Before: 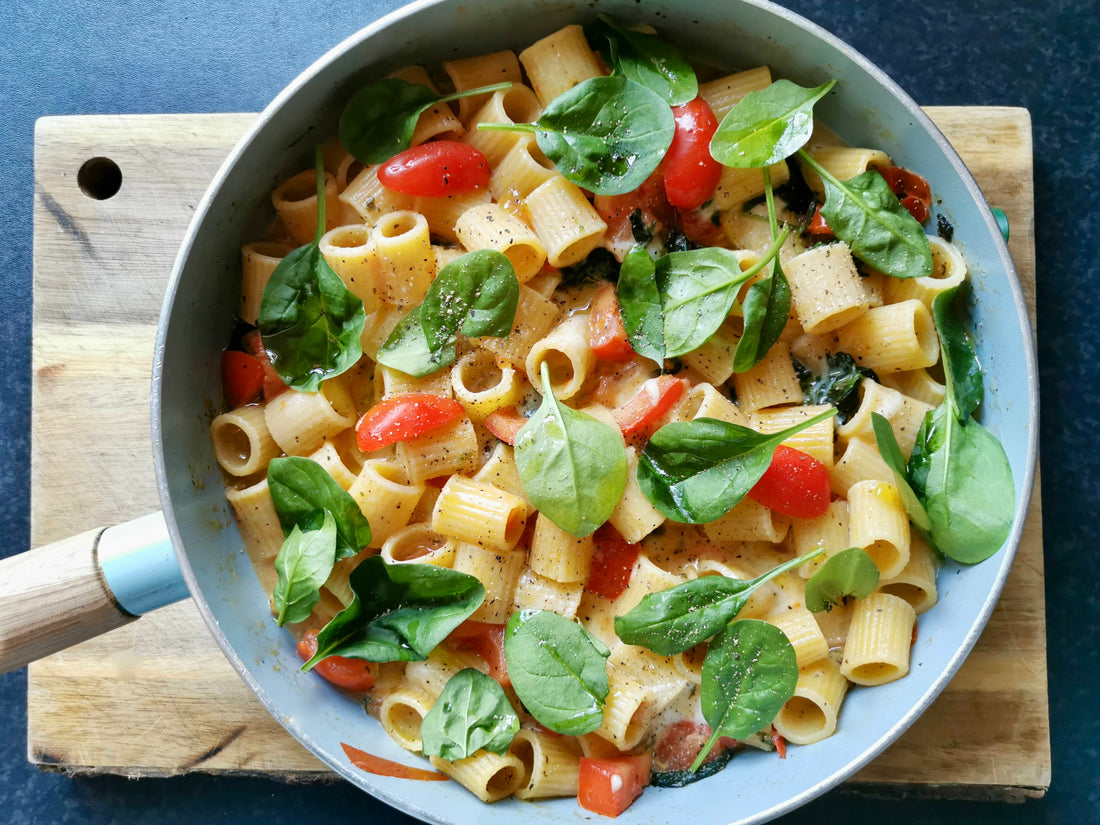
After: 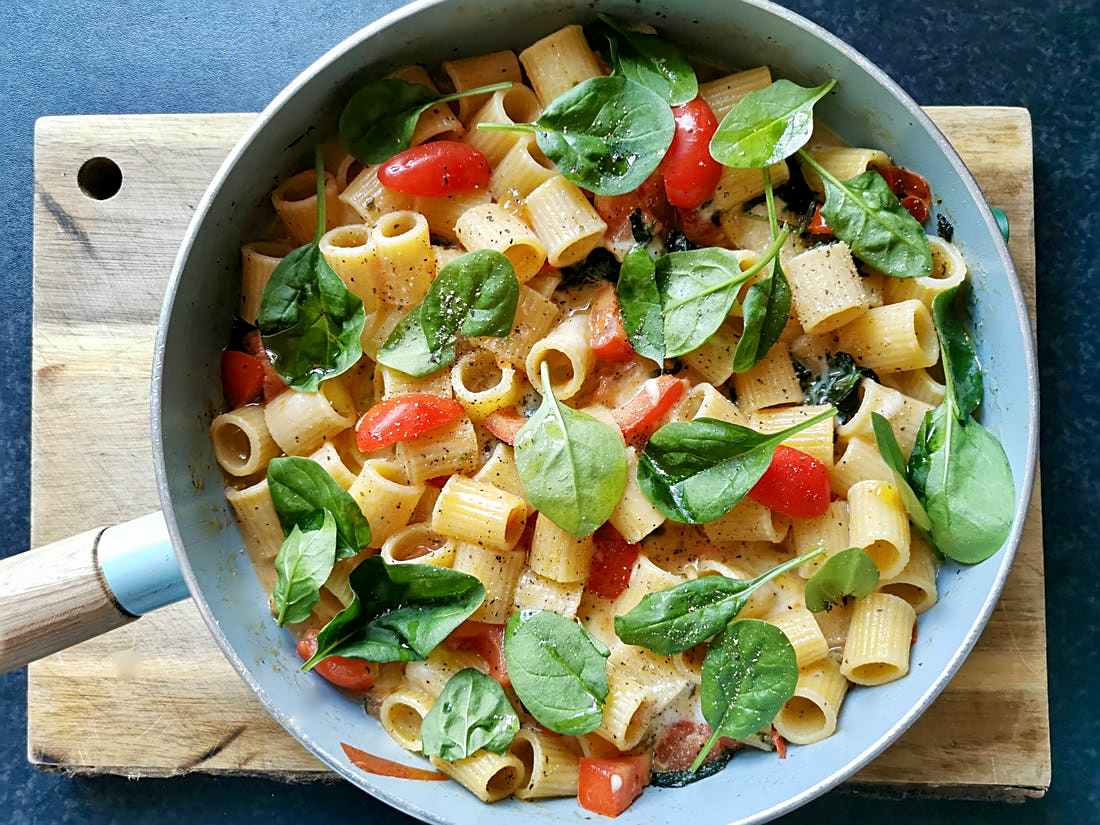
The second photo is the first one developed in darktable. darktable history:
sharpen: on, module defaults
local contrast: highlights 100%, shadows 100%, detail 120%, midtone range 0.2
